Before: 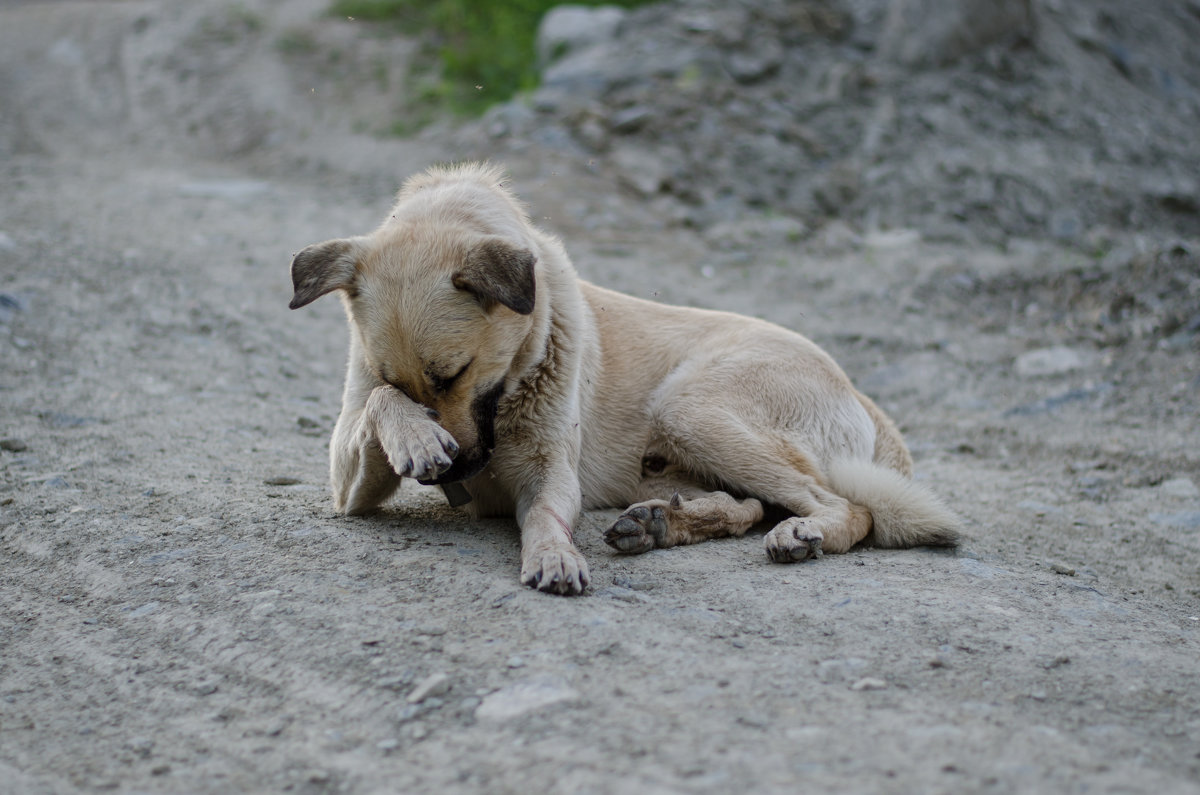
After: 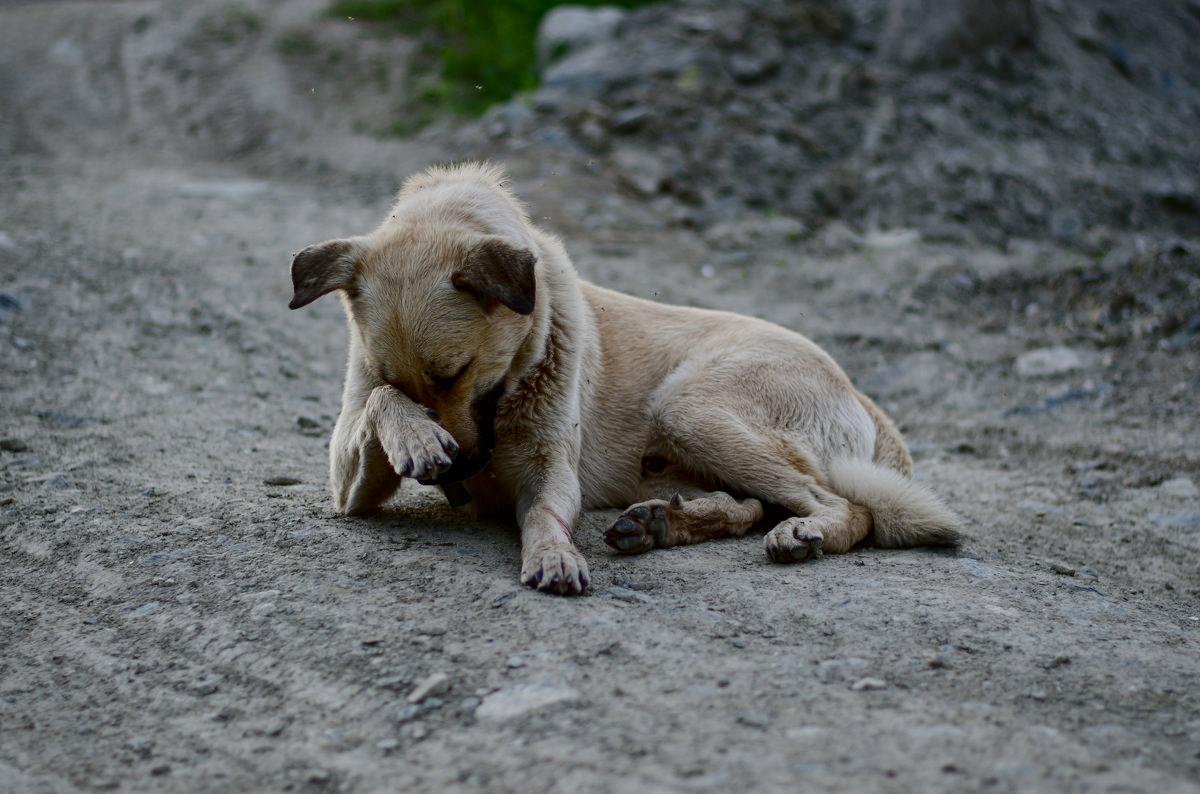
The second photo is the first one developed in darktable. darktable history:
crop: bottom 0.071%
contrast brightness saturation: contrast 0.195, brightness -0.241, saturation 0.112
shadows and highlights: shadows 39.29, highlights -59.91
